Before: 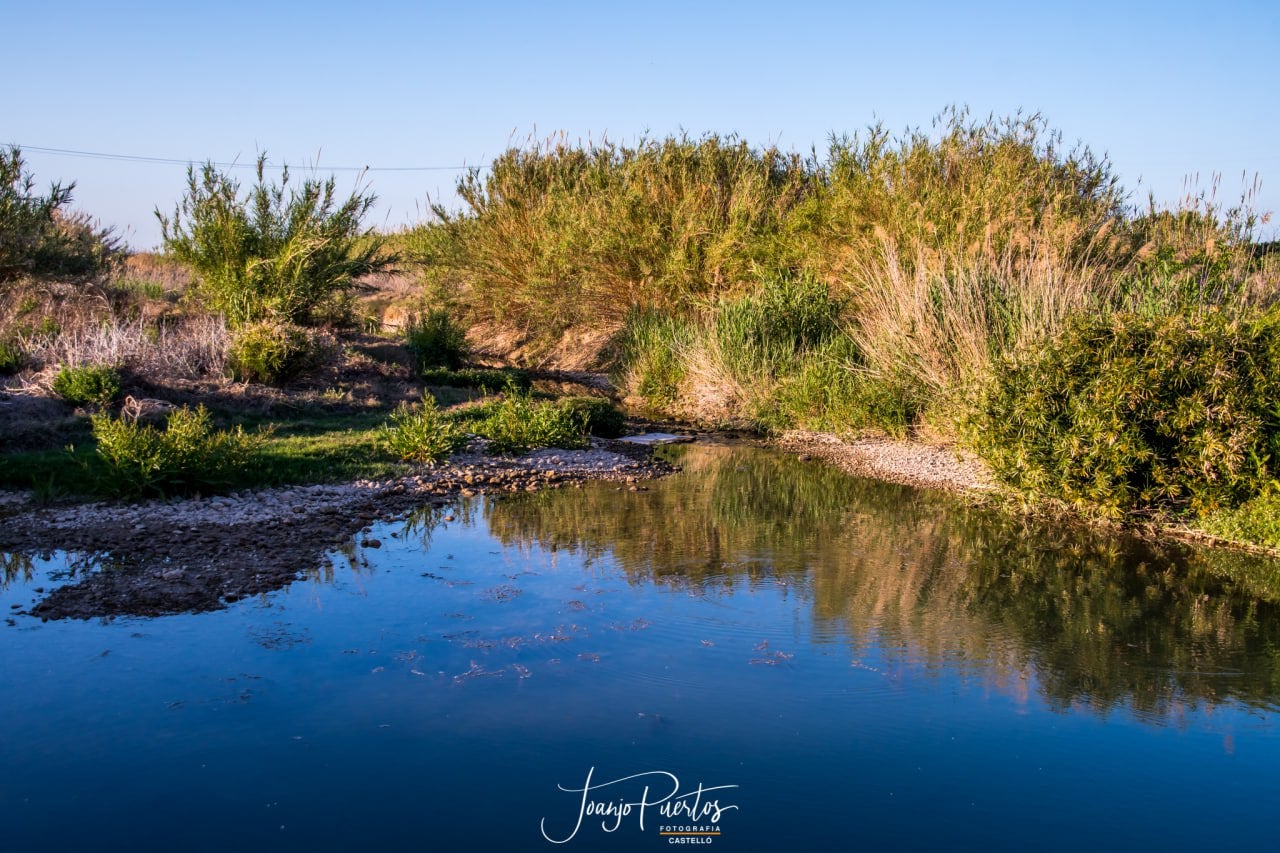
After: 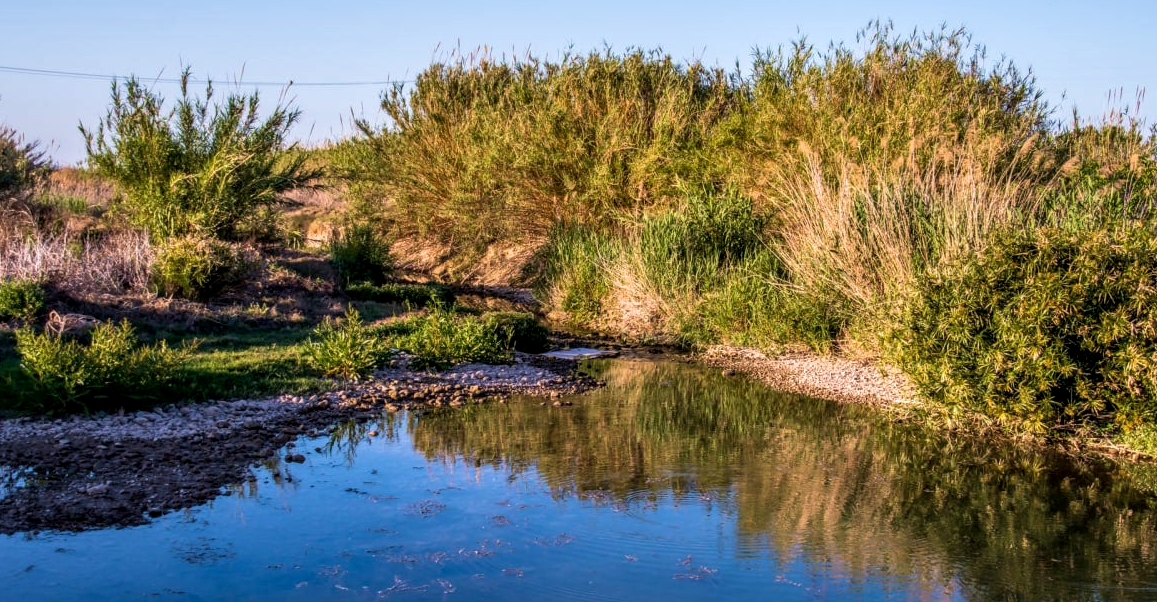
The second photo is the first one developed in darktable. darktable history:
crop: left 5.999%, top 9.966%, right 3.568%, bottom 19.396%
local contrast: on, module defaults
velvia: on, module defaults
